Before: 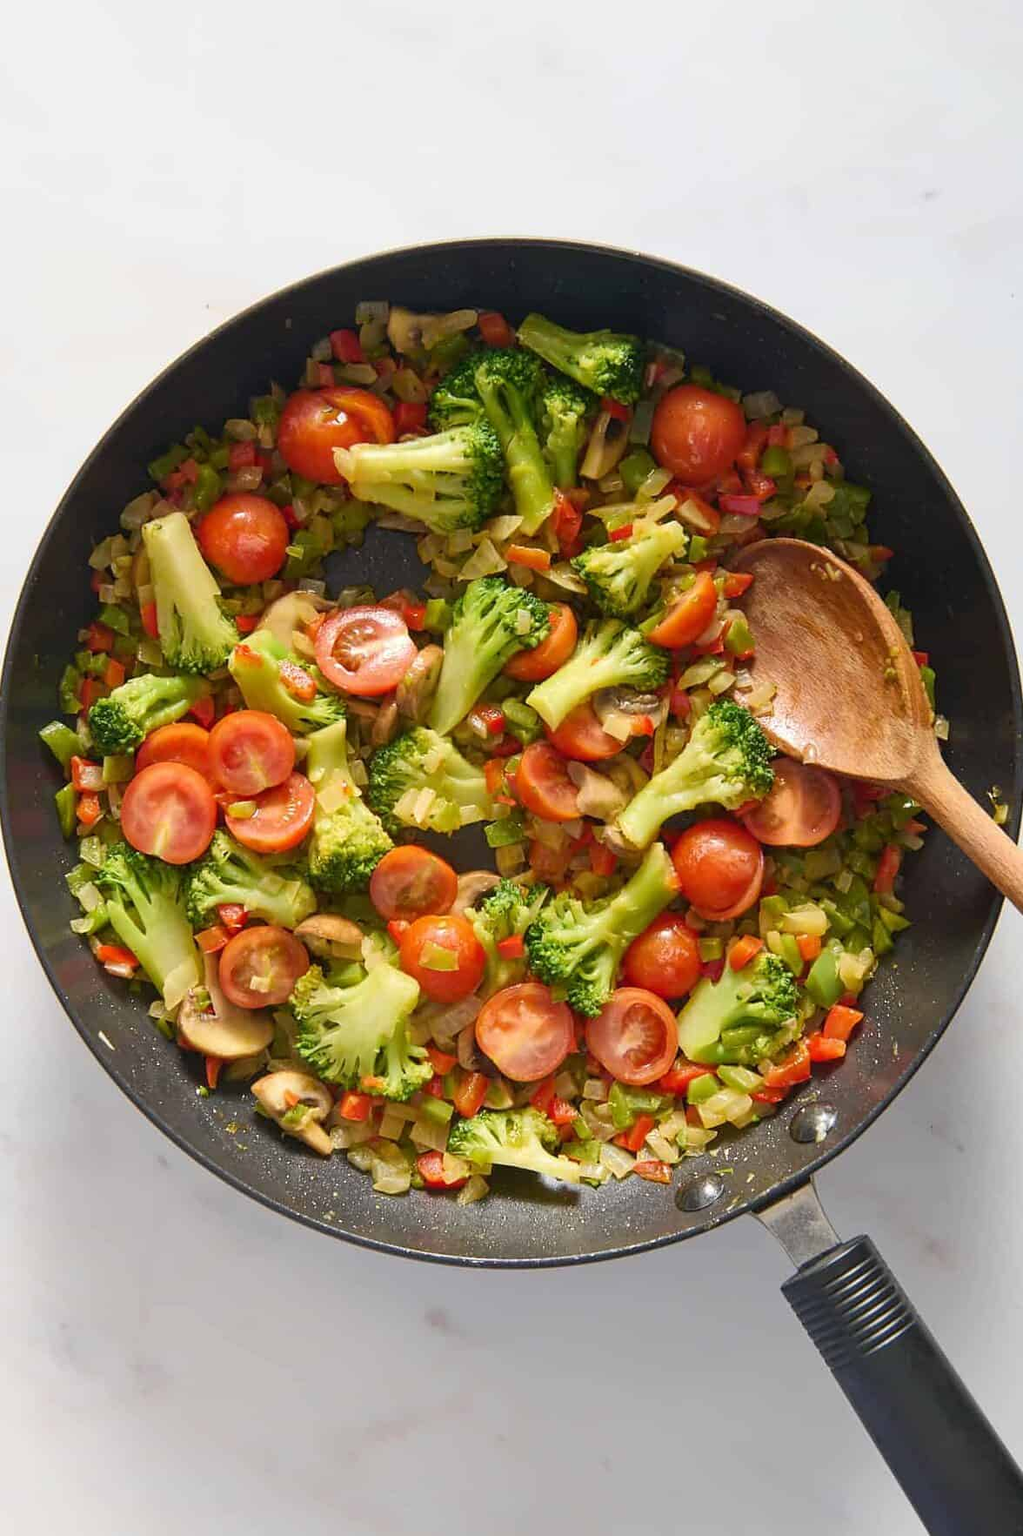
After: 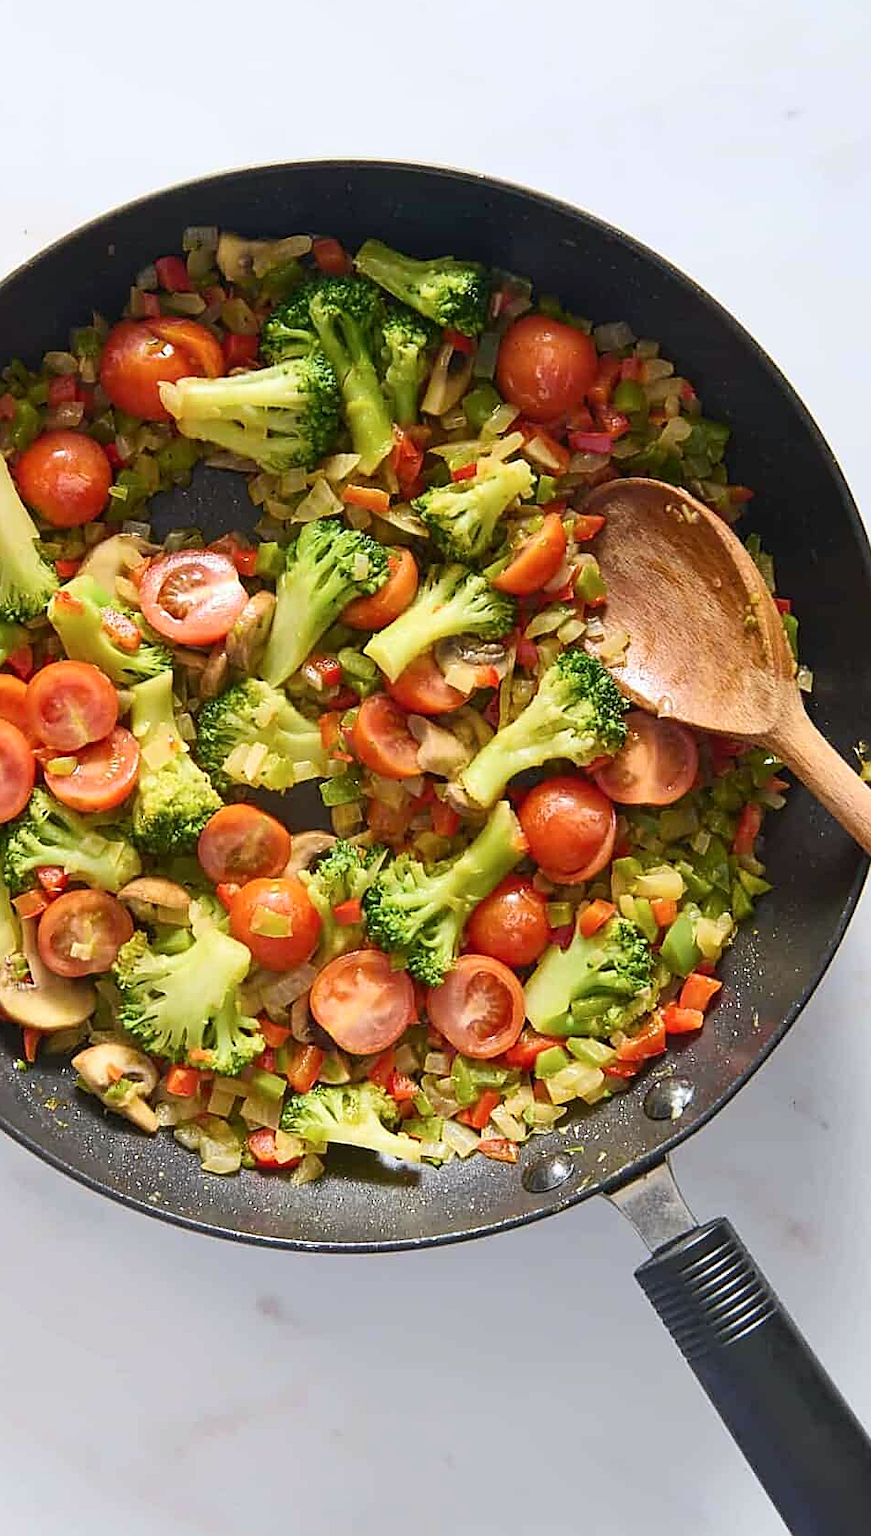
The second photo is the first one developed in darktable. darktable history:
white balance: red 0.98, blue 1.034
sharpen: on, module defaults
contrast brightness saturation: contrast 0.15, brightness 0.05
crop and rotate: left 17.959%, top 5.771%, right 1.742%
